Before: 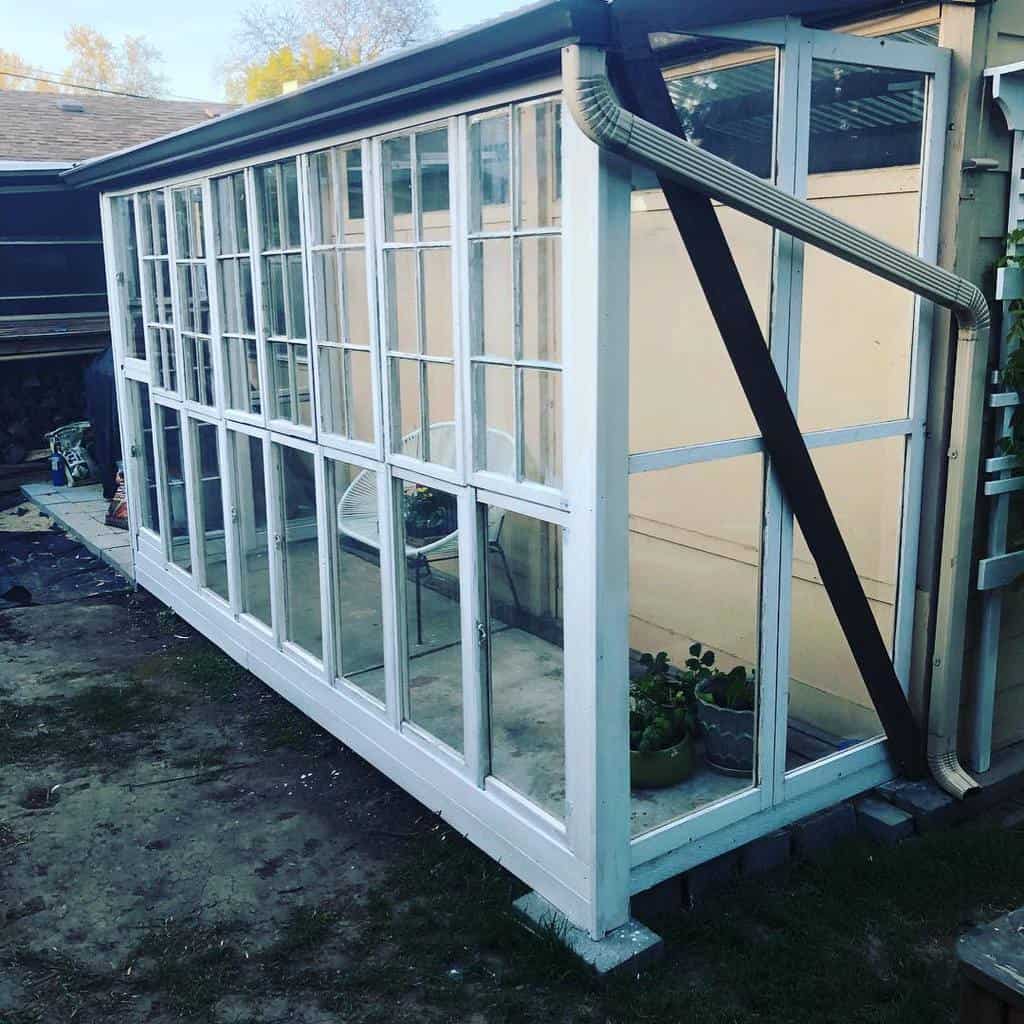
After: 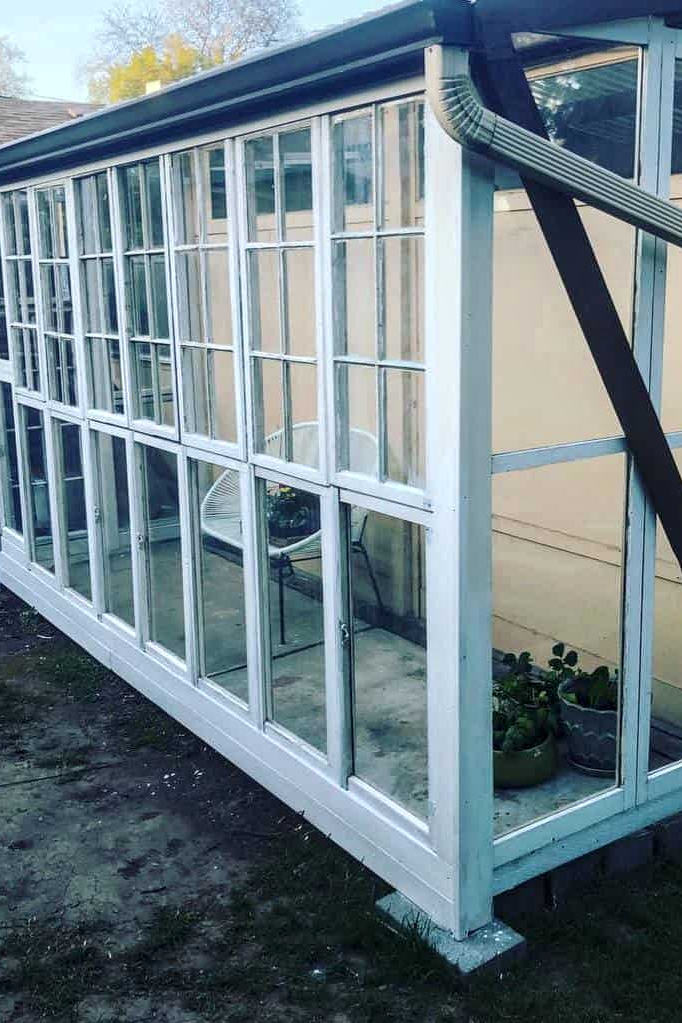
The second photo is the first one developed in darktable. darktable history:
local contrast: detail 130%
crop and rotate: left 13.396%, right 19.908%
